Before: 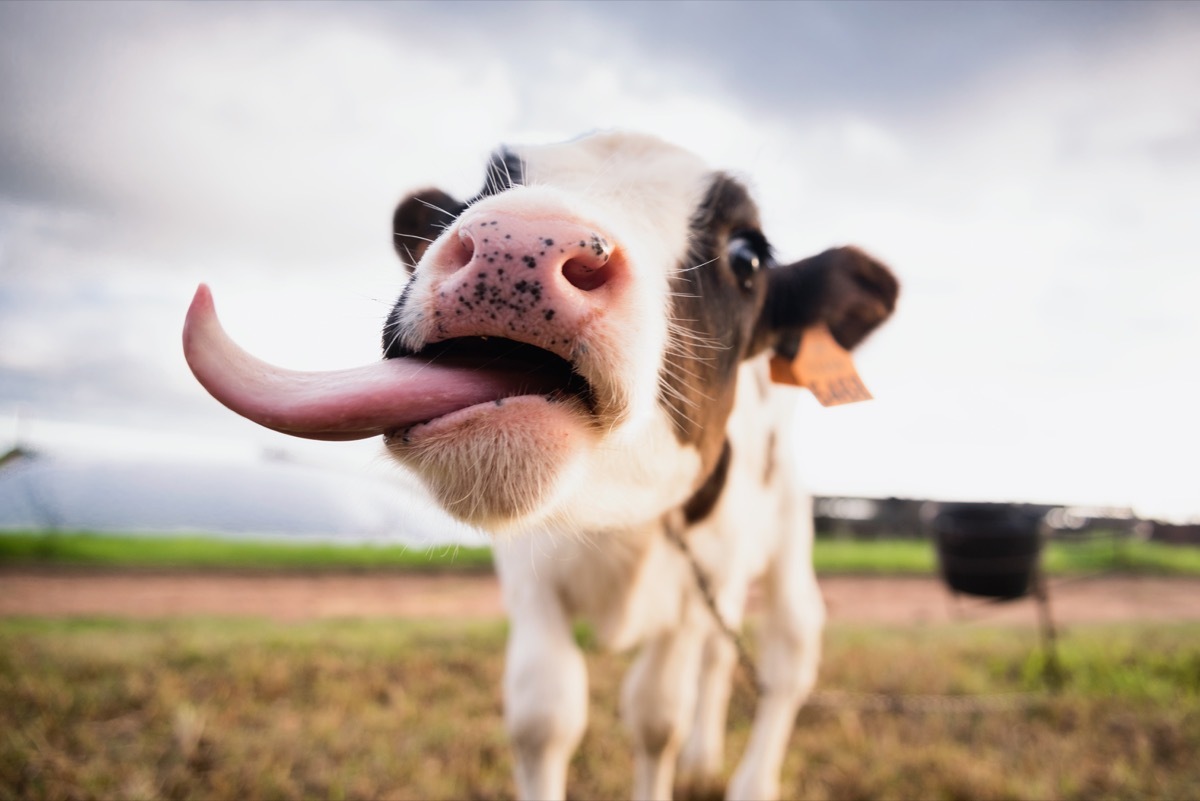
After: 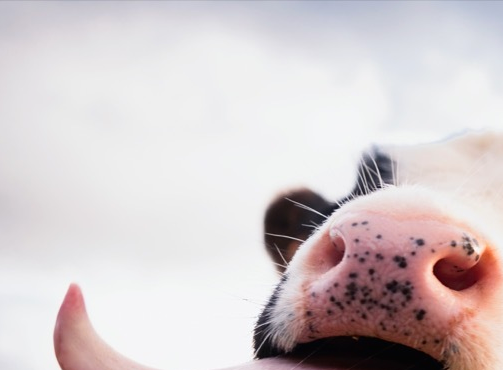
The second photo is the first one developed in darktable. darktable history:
crop and rotate: left 10.817%, top 0.062%, right 47.194%, bottom 53.626%
color zones: curves: ch1 [(0, 0.525) (0.143, 0.556) (0.286, 0.52) (0.429, 0.5) (0.571, 0.5) (0.714, 0.5) (0.857, 0.503) (1, 0.525)]
contrast brightness saturation: contrast 0.08, saturation 0.02
